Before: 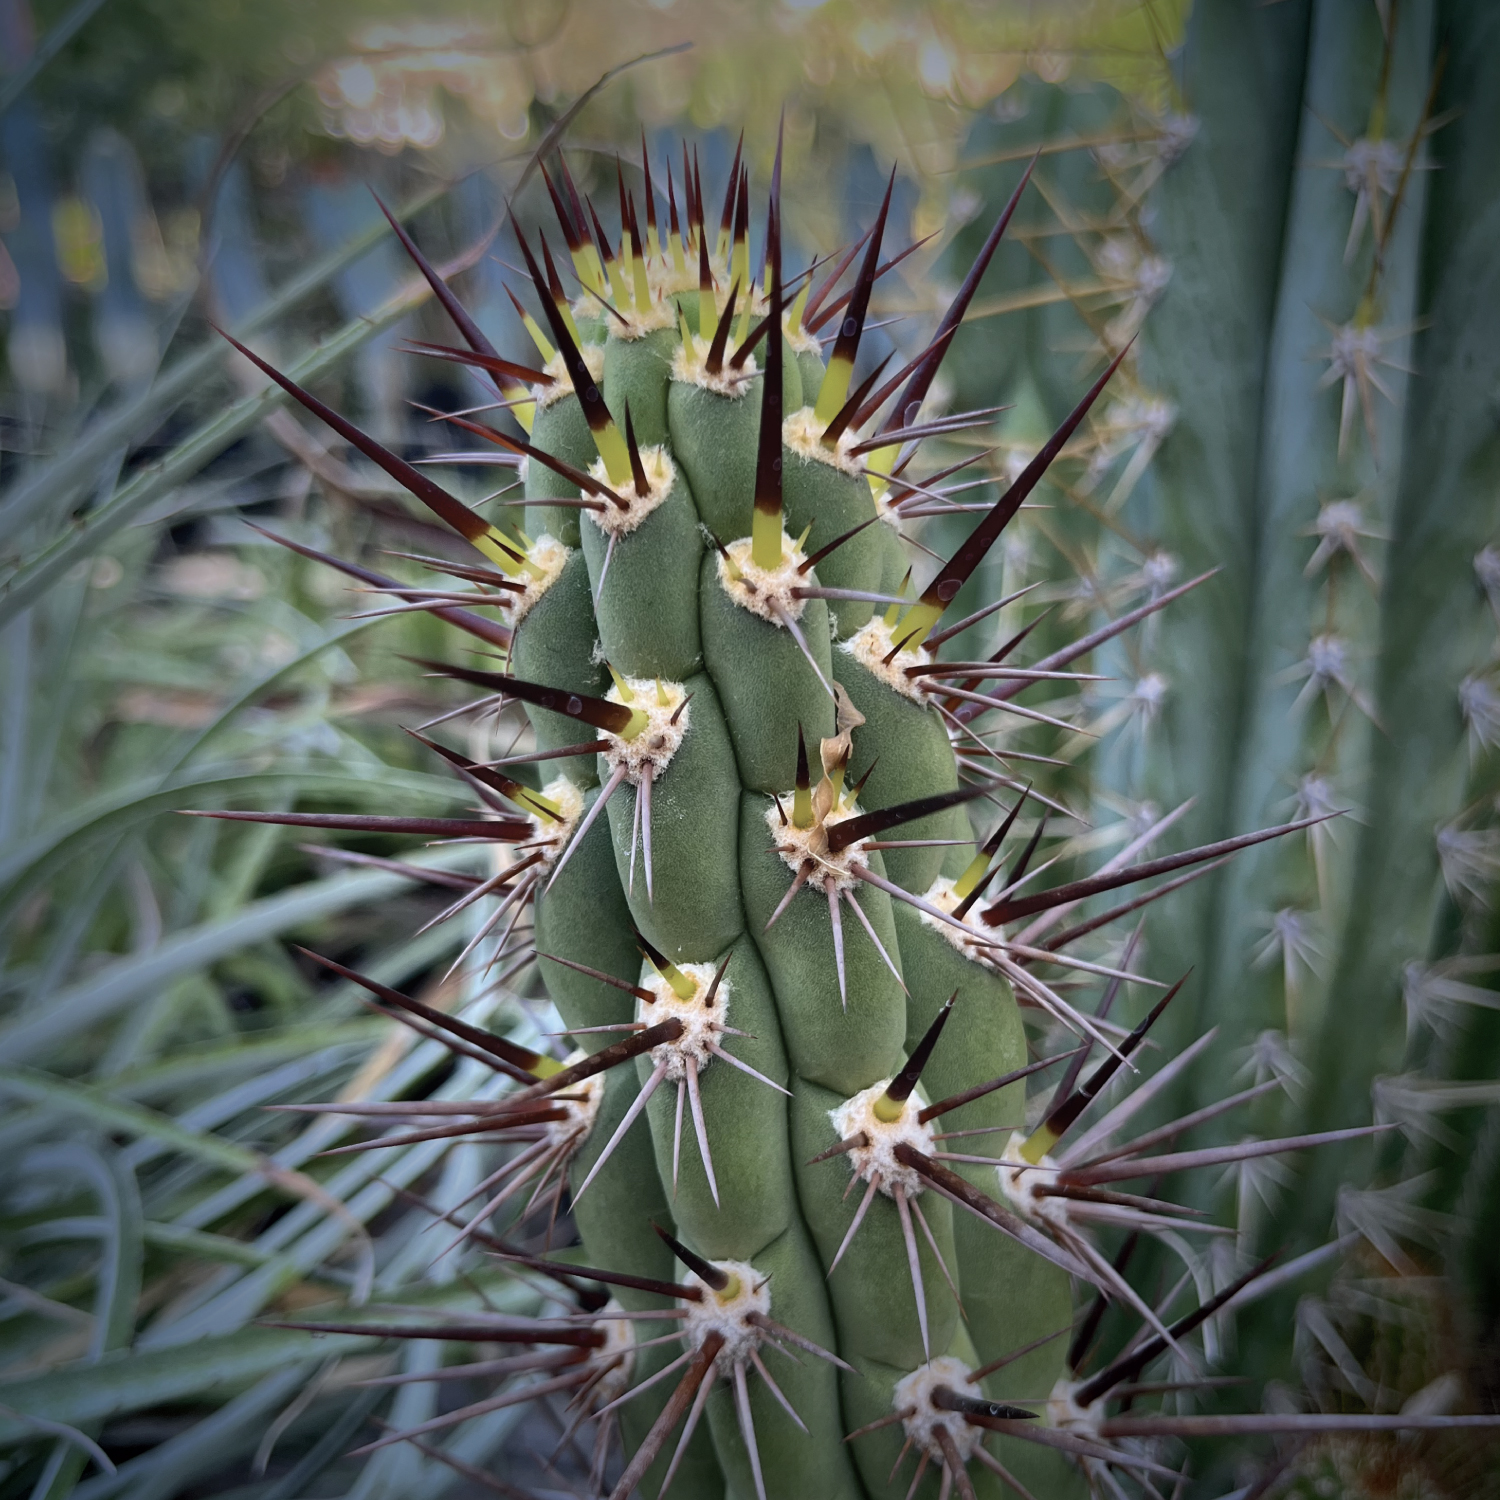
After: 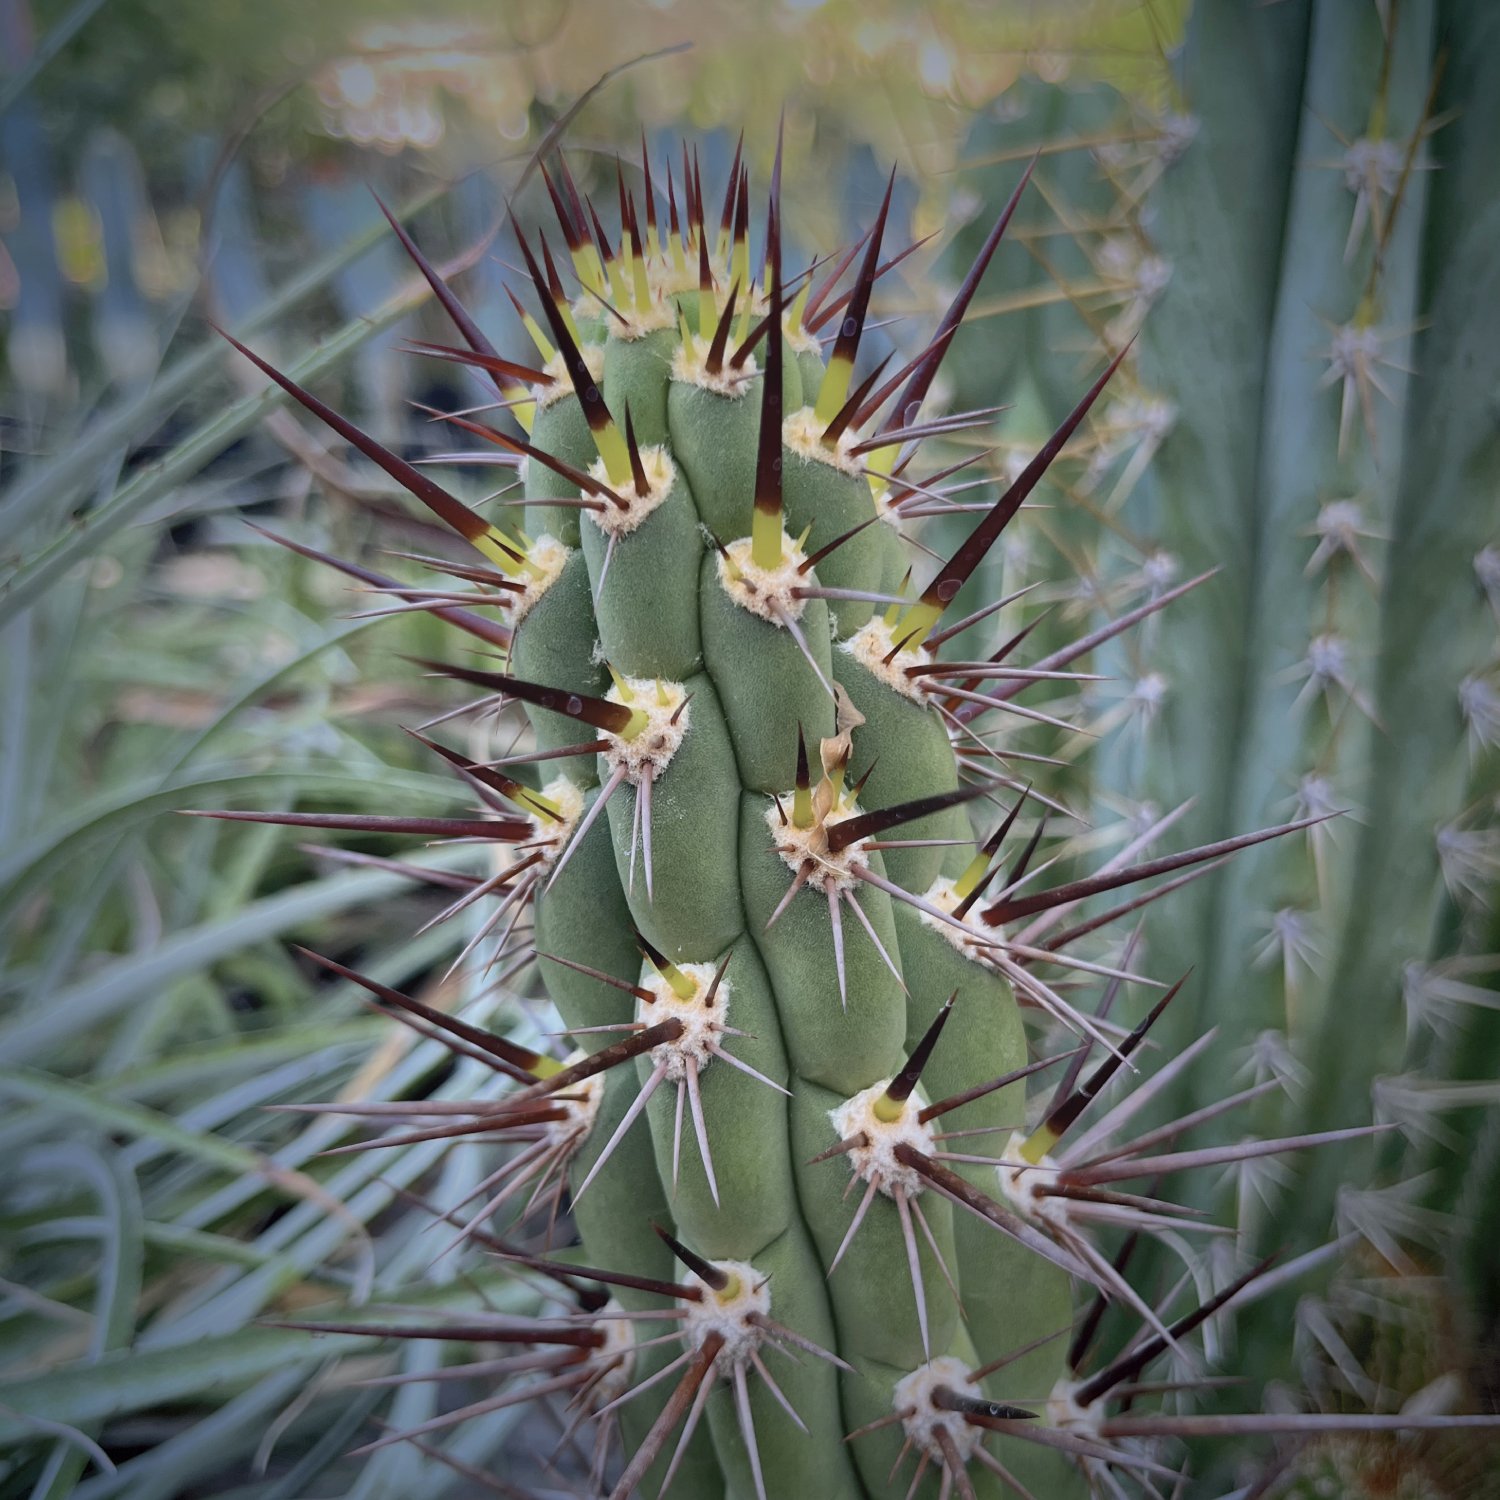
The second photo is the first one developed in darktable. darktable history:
contrast brightness saturation: contrast 0.03, brightness 0.06, saturation 0.13
color balance: contrast -15%
